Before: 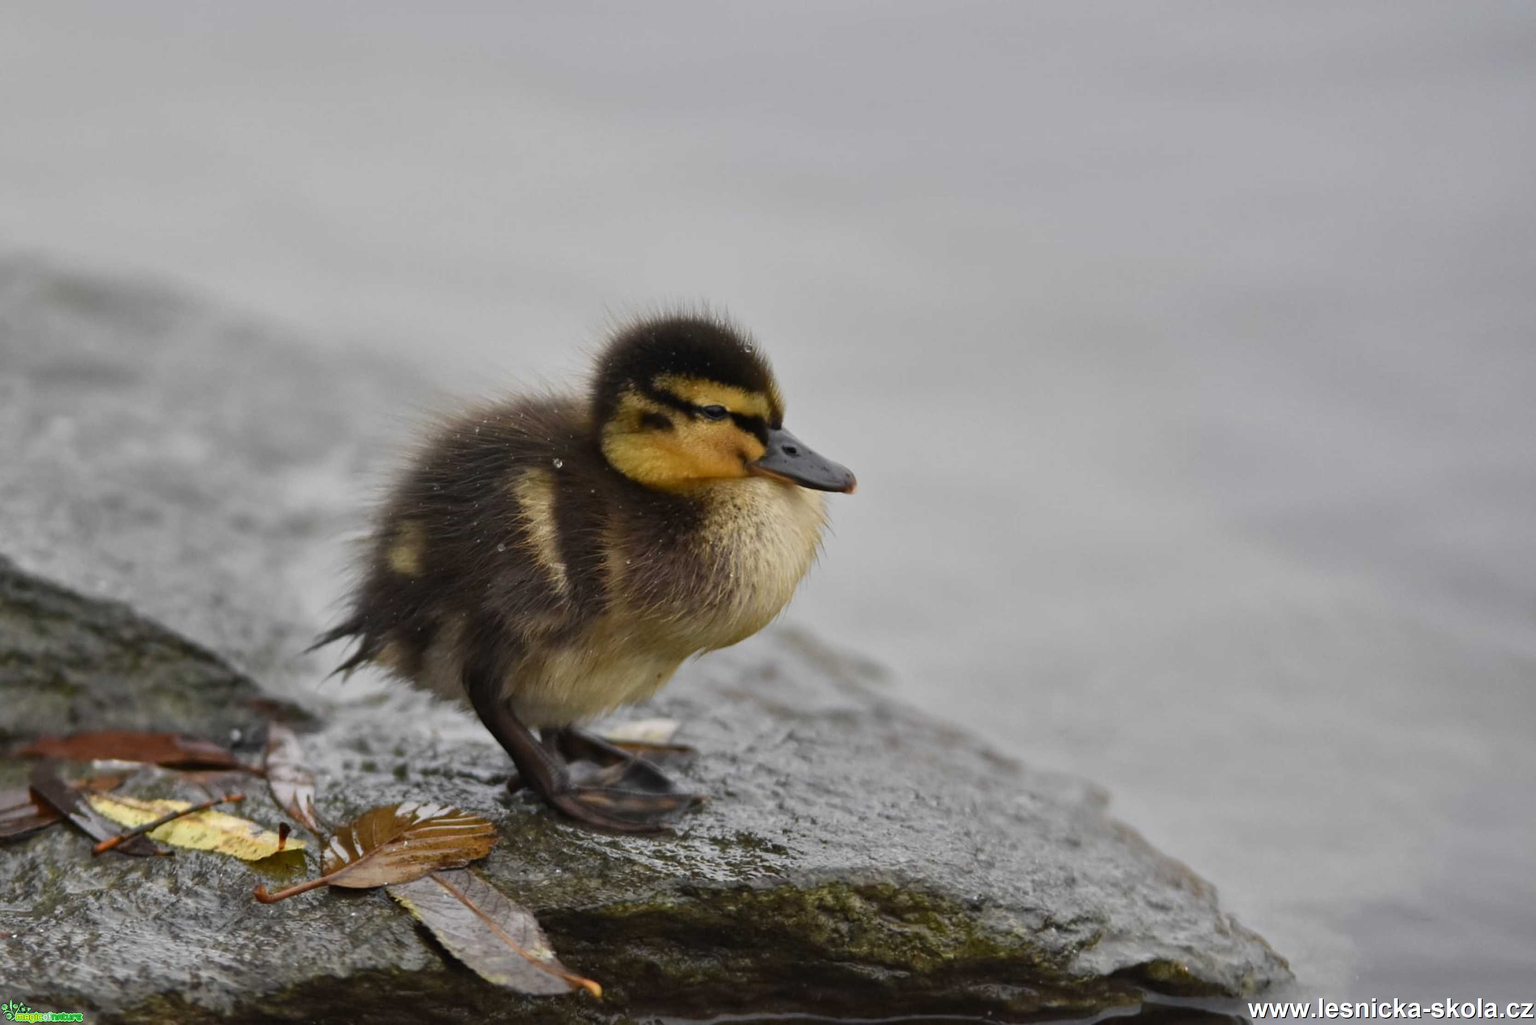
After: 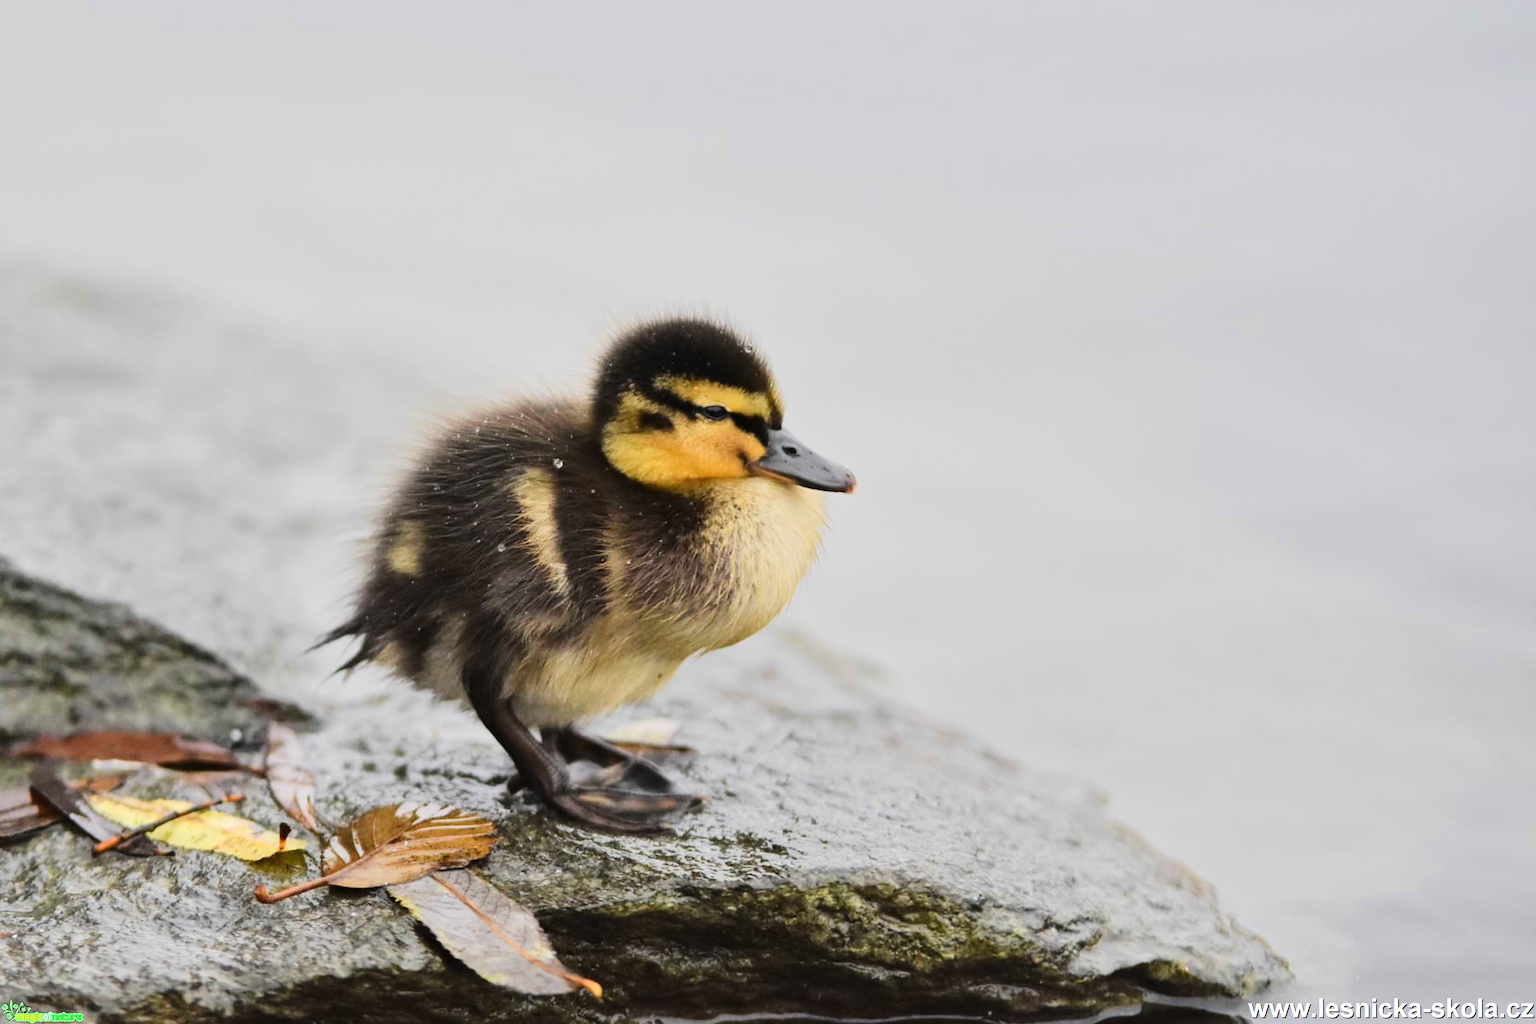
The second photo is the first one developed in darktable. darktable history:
tone equalizer: -7 EV 0.149 EV, -6 EV 0.596 EV, -5 EV 1.17 EV, -4 EV 1.34 EV, -3 EV 1.17 EV, -2 EV 0.6 EV, -1 EV 0.15 EV, edges refinement/feathering 500, mask exposure compensation -1.57 EV, preserve details no
